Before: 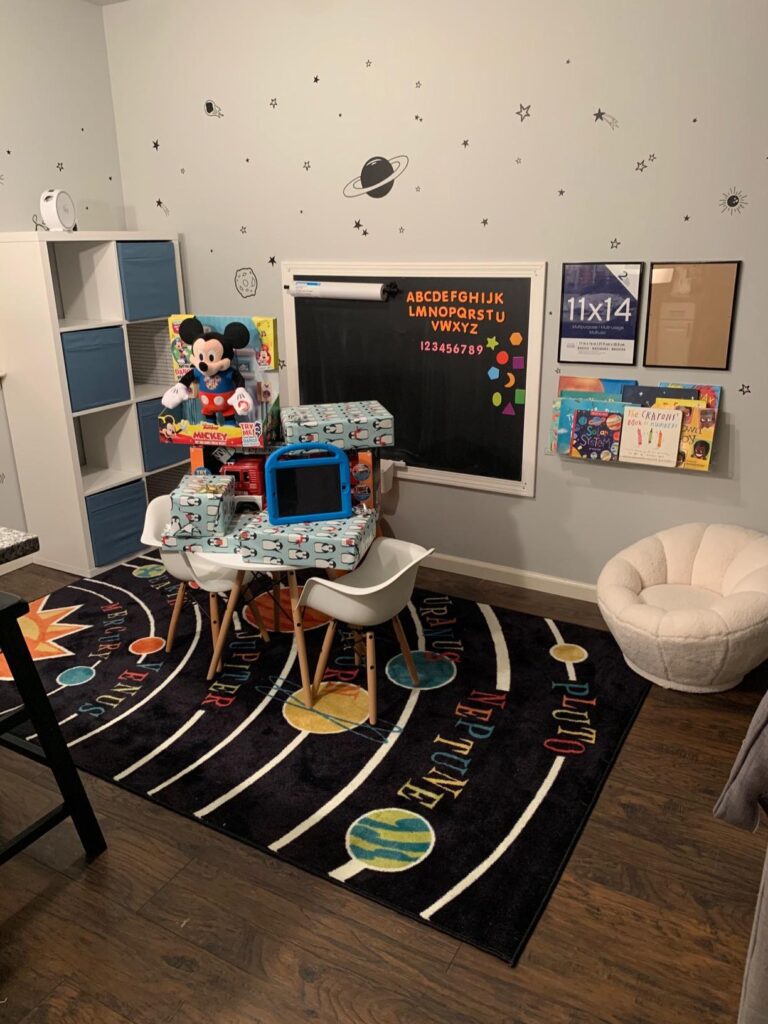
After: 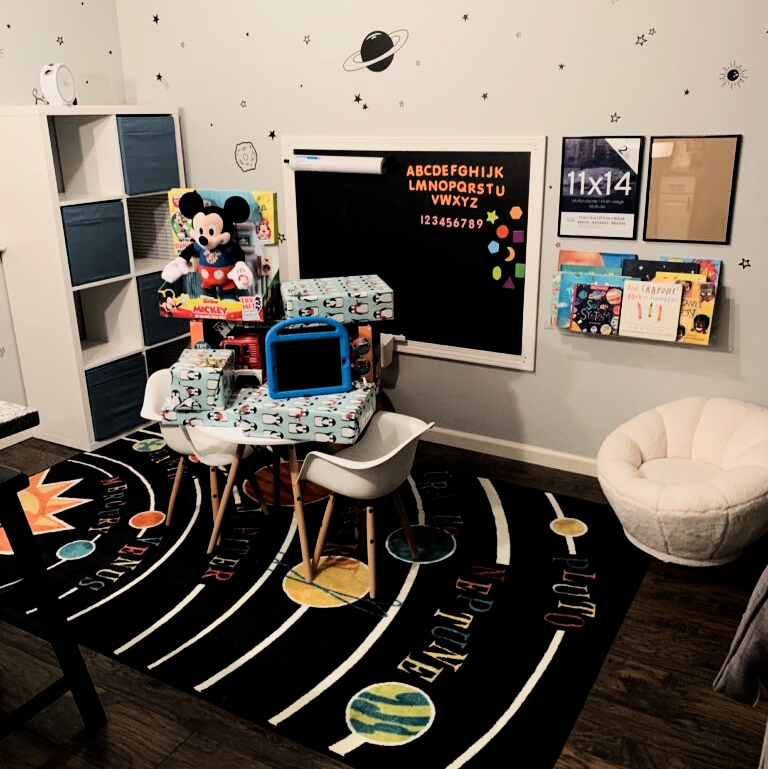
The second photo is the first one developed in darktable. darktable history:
tone equalizer: -8 EV -0.781 EV, -7 EV -0.716 EV, -6 EV -0.607 EV, -5 EV -0.392 EV, -3 EV 0.366 EV, -2 EV 0.6 EV, -1 EV 0.686 EV, +0 EV 0.719 EV, edges refinement/feathering 500, mask exposure compensation -1.57 EV, preserve details no
filmic rgb: black relative exposure -7.49 EV, white relative exposure 4.99 EV, hardness 3.33, contrast 1.297
crop and rotate: top 12.401%, bottom 12.488%
color calibration: illuminant same as pipeline (D50), adaptation none (bypass), x 0.333, y 0.334, temperature 5022.76 K, gamut compression 0.99
